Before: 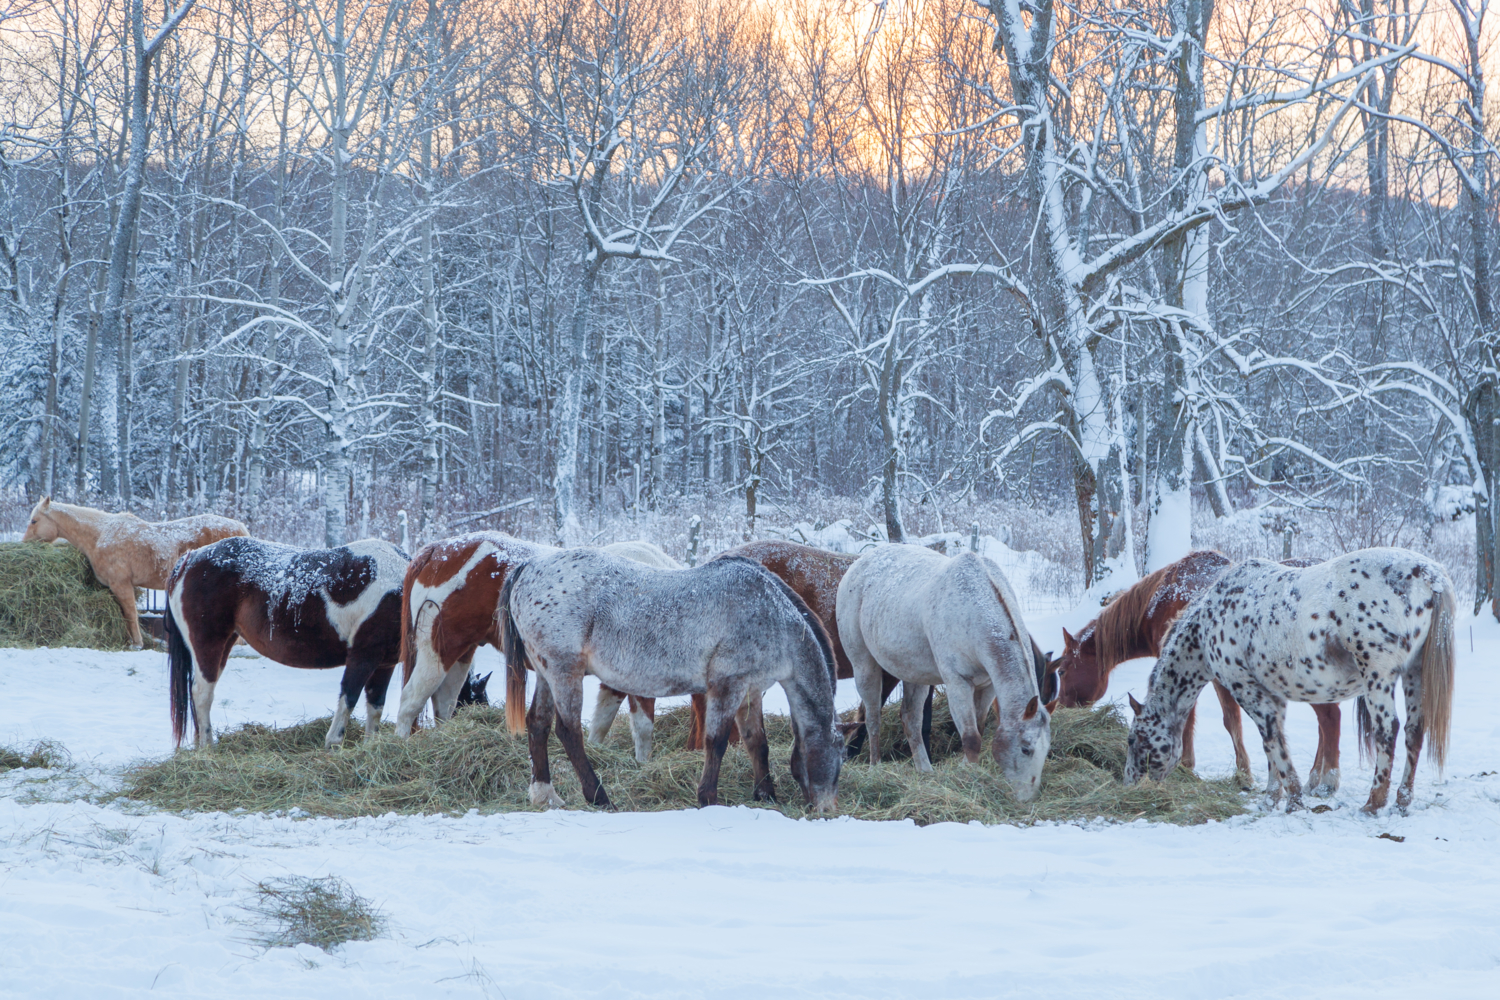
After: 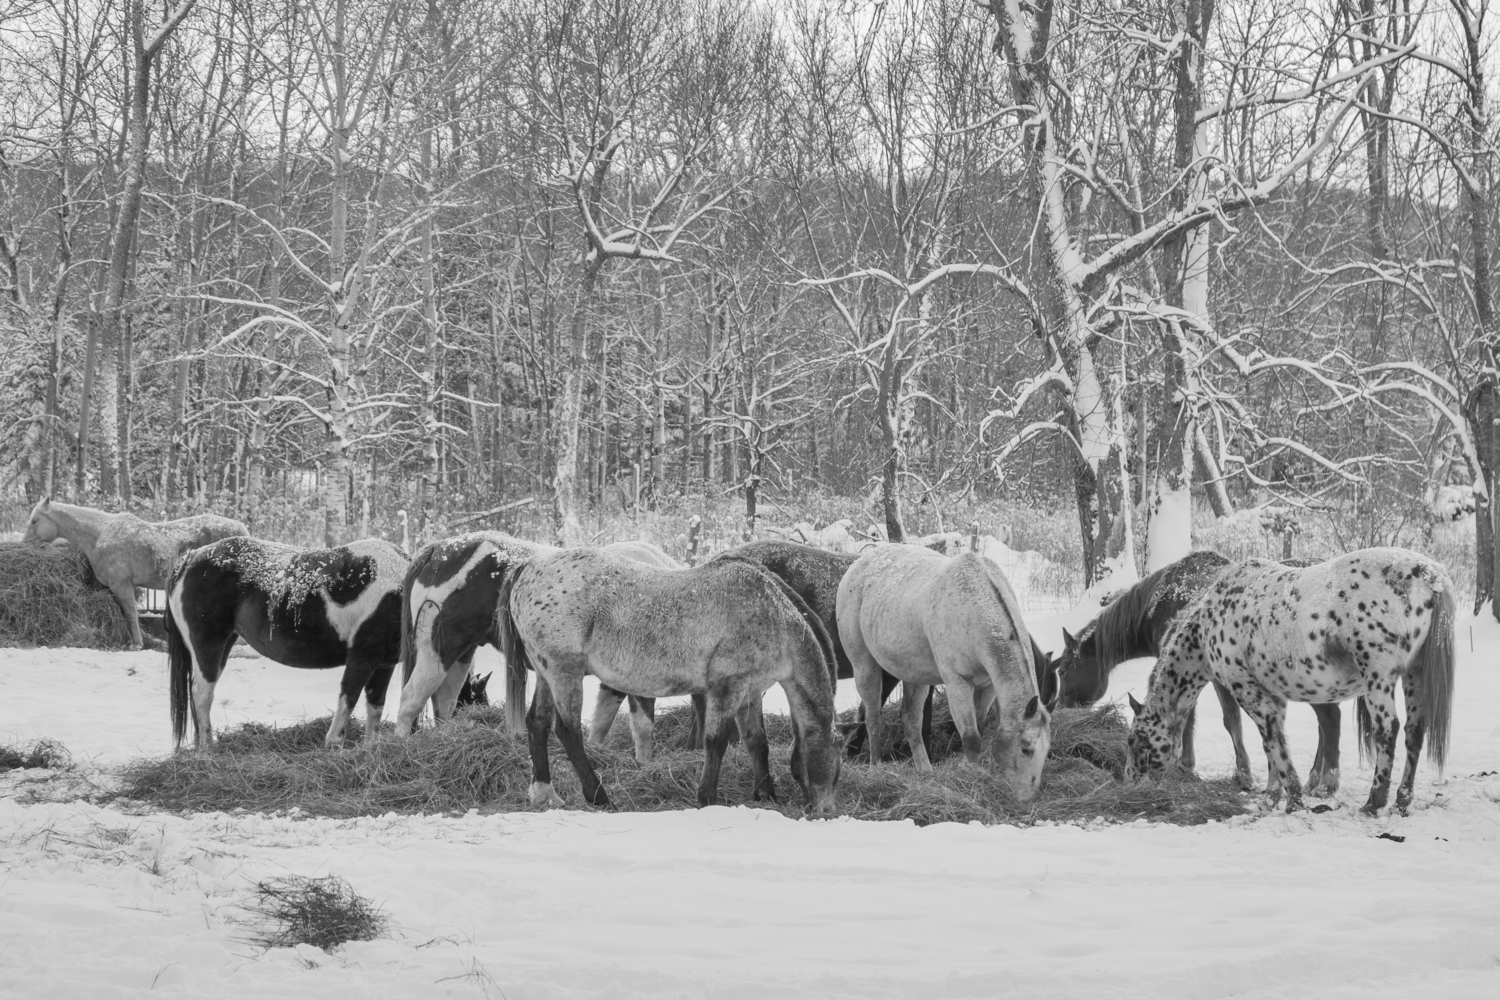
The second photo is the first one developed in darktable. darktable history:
shadows and highlights: shadows 59.03, soften with gaussian
color zones: curves: ch0 [(0, 0.363) (0.128, 0.373) (0.25, 0.5) (0.402, 0.407) (0.521, 0.525) (0.63, 0.559) (0.729, 0.662) (0.867, 0.471)]; ch1 [(0, 0.515) (0.136, 0.618) (0.25, 0.5) (0.378, 0) (0.516, 0) (0.622, 0.593) (0.737, 0.819) (0.87, 0.593)]; ch2 [(0, 0.529) (0.128, 0.471) (0.282, 0.451) (0.386, 0.662) (0.516, 0.525) (0.633, 0.554) (0.75, 0.62) (0.875, 0.441)]
color calibration: output gray [0.28, 0.41, 0.31, 0], illuminant same as pipeline (D50), adaptation XYZ, x 0.346, y 0.357, temperature 5019.29 K
